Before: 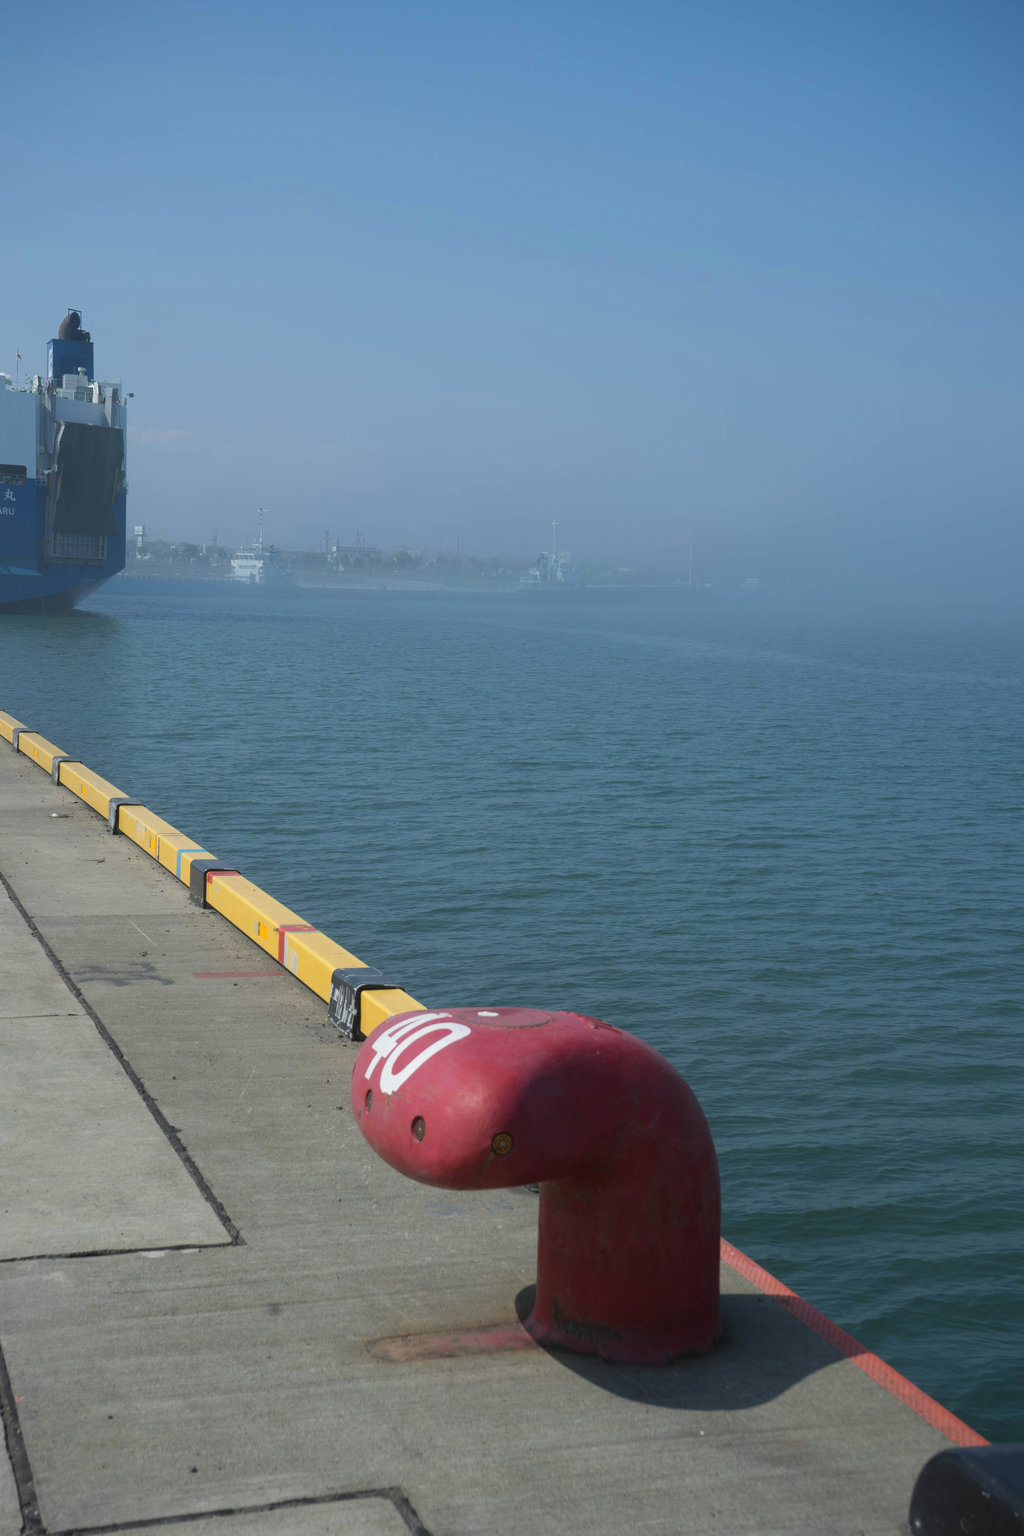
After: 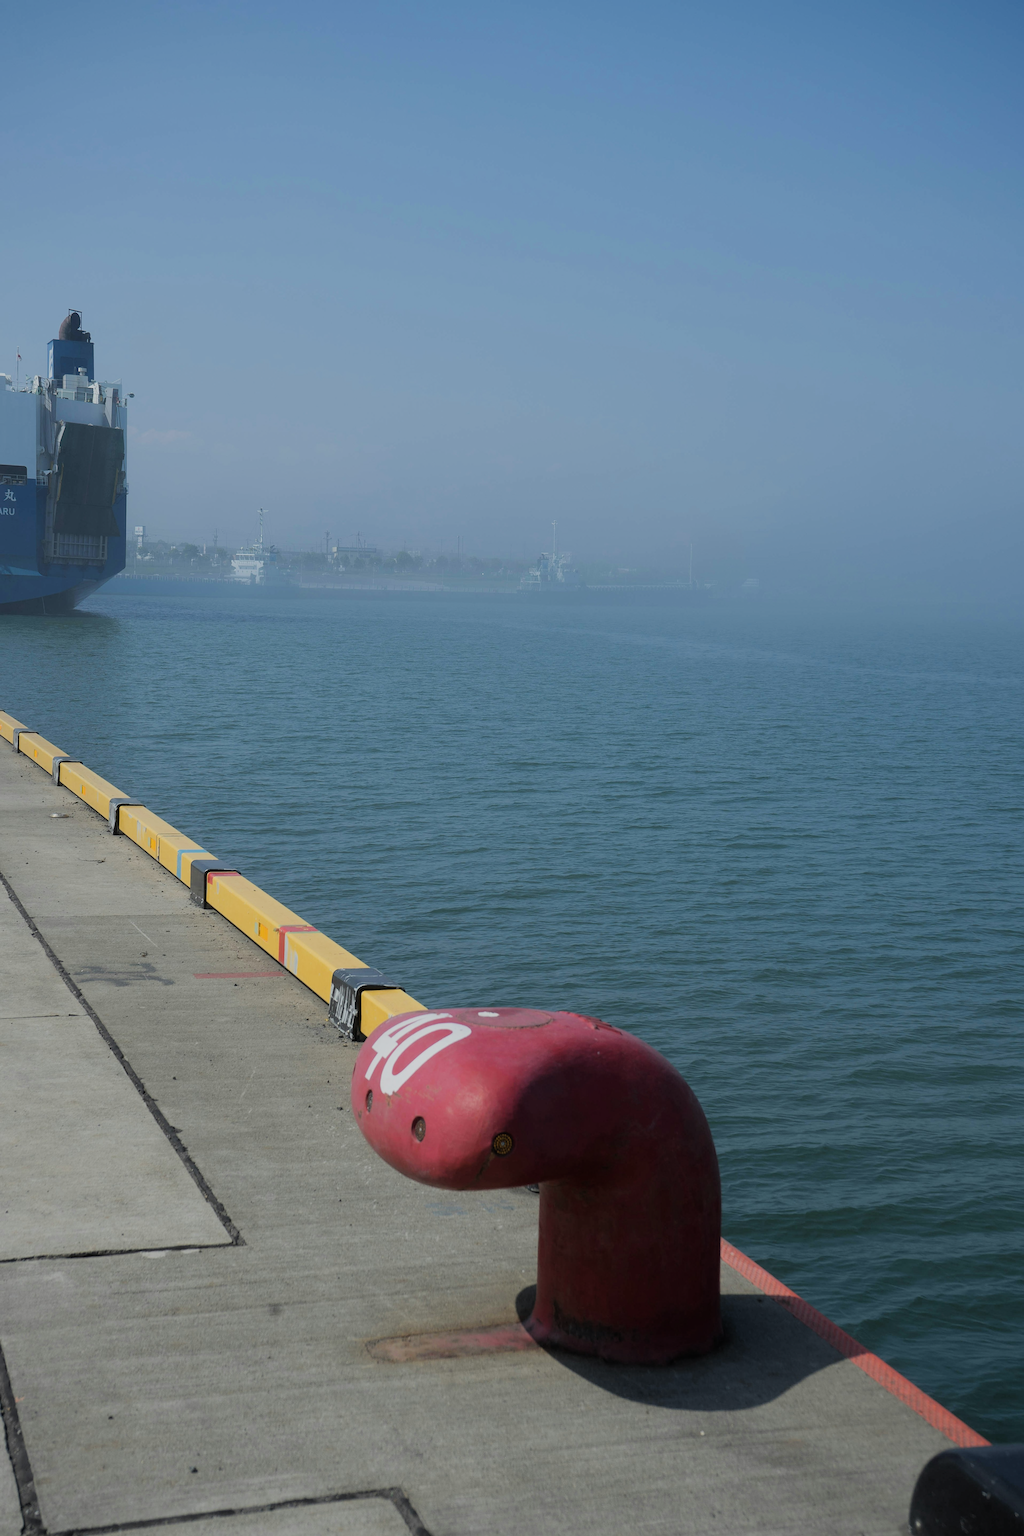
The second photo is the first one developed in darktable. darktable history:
sharpen: on, module defaults
filmic rgb: black relative exposure -7.65 EV, white relative exposure 4.56 EV, hardness 3.61, contrast 1.053
